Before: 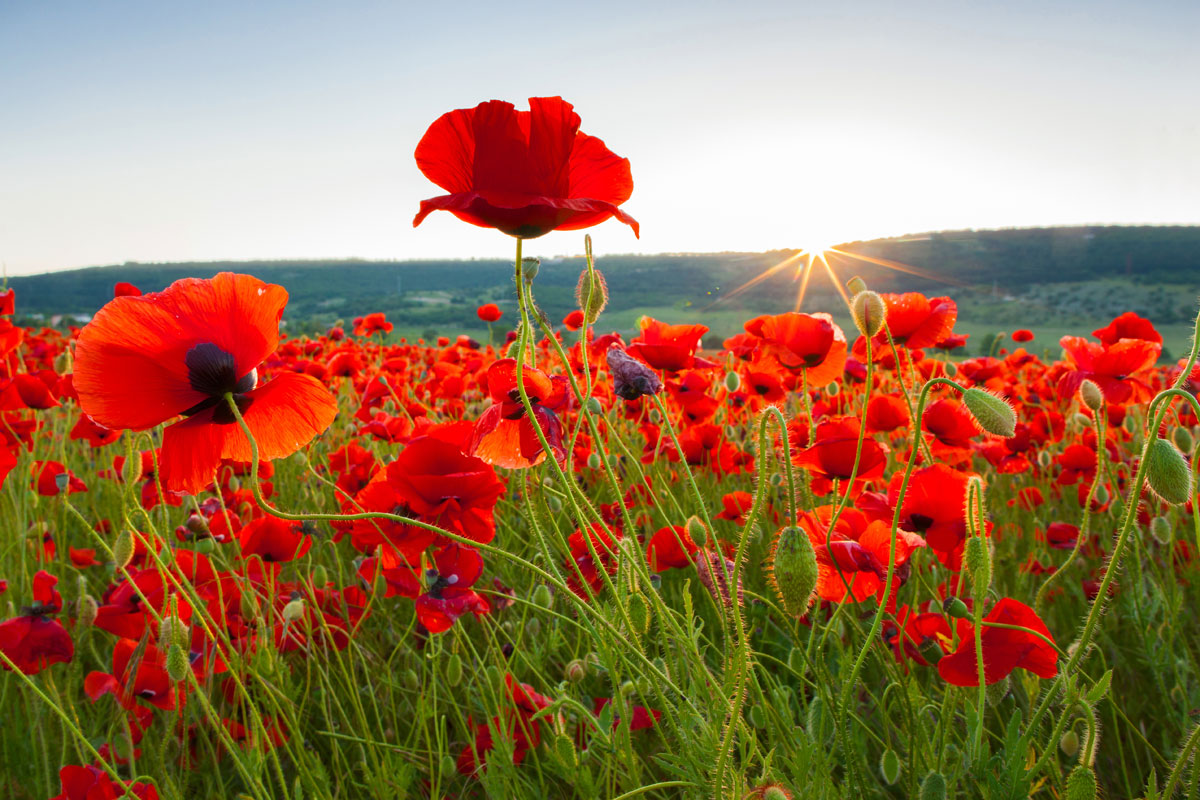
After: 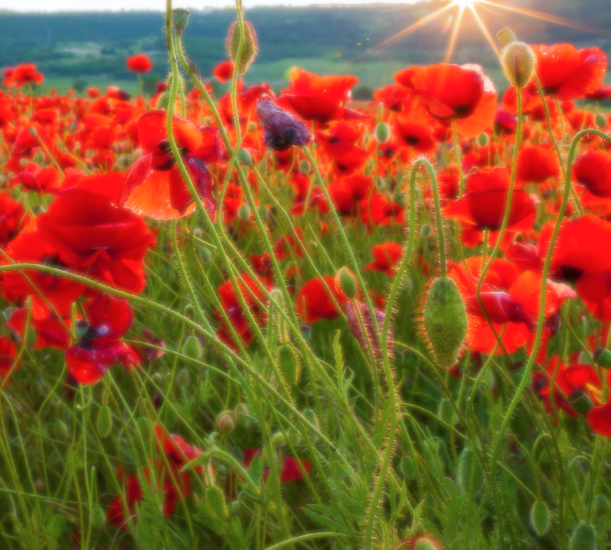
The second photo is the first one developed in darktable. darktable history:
velvia: strength 15%
color calibration: illuminant as shot in camera, x 0.358, y 0.373, temperature 4628.91 K
soften: size 8.67%, mix 49%
crop and rotate: left 29.237%, top 31.152%, right 19.807%
